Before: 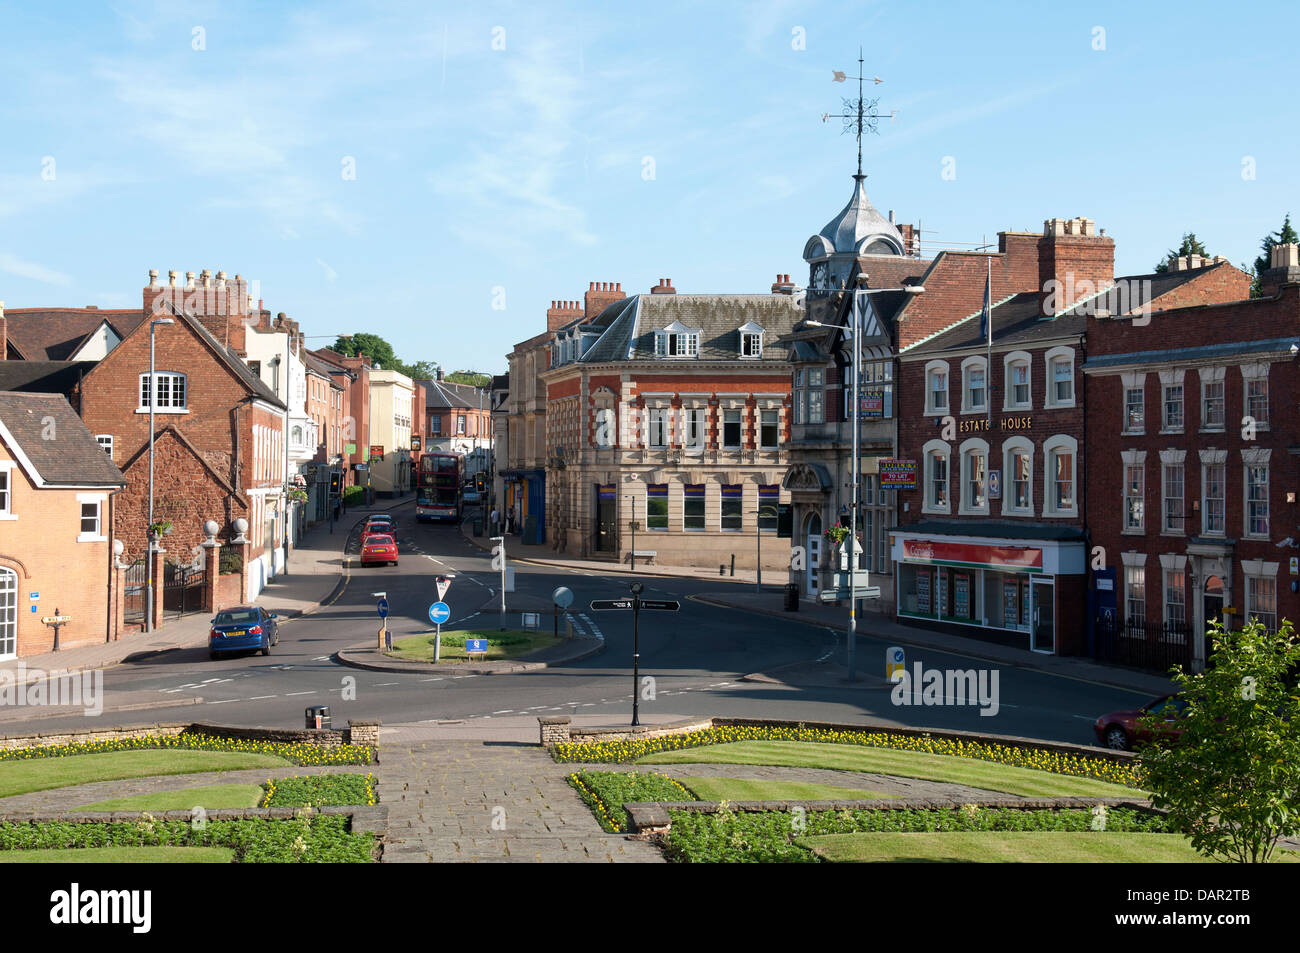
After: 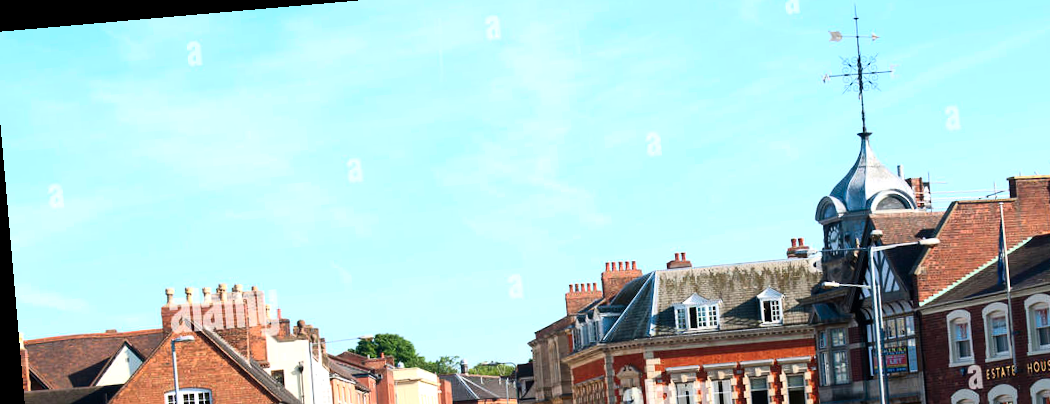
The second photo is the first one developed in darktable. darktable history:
crop: left 0.579%, top 7.627%, right 23.167%, bottom 54.275%
contrast brightness saturation: contrast 0.23, brightness 0.1, saturation 0.29
color balance: contrast 10%
rotate and perspective: rotation -4.98°, automatic cropping off
